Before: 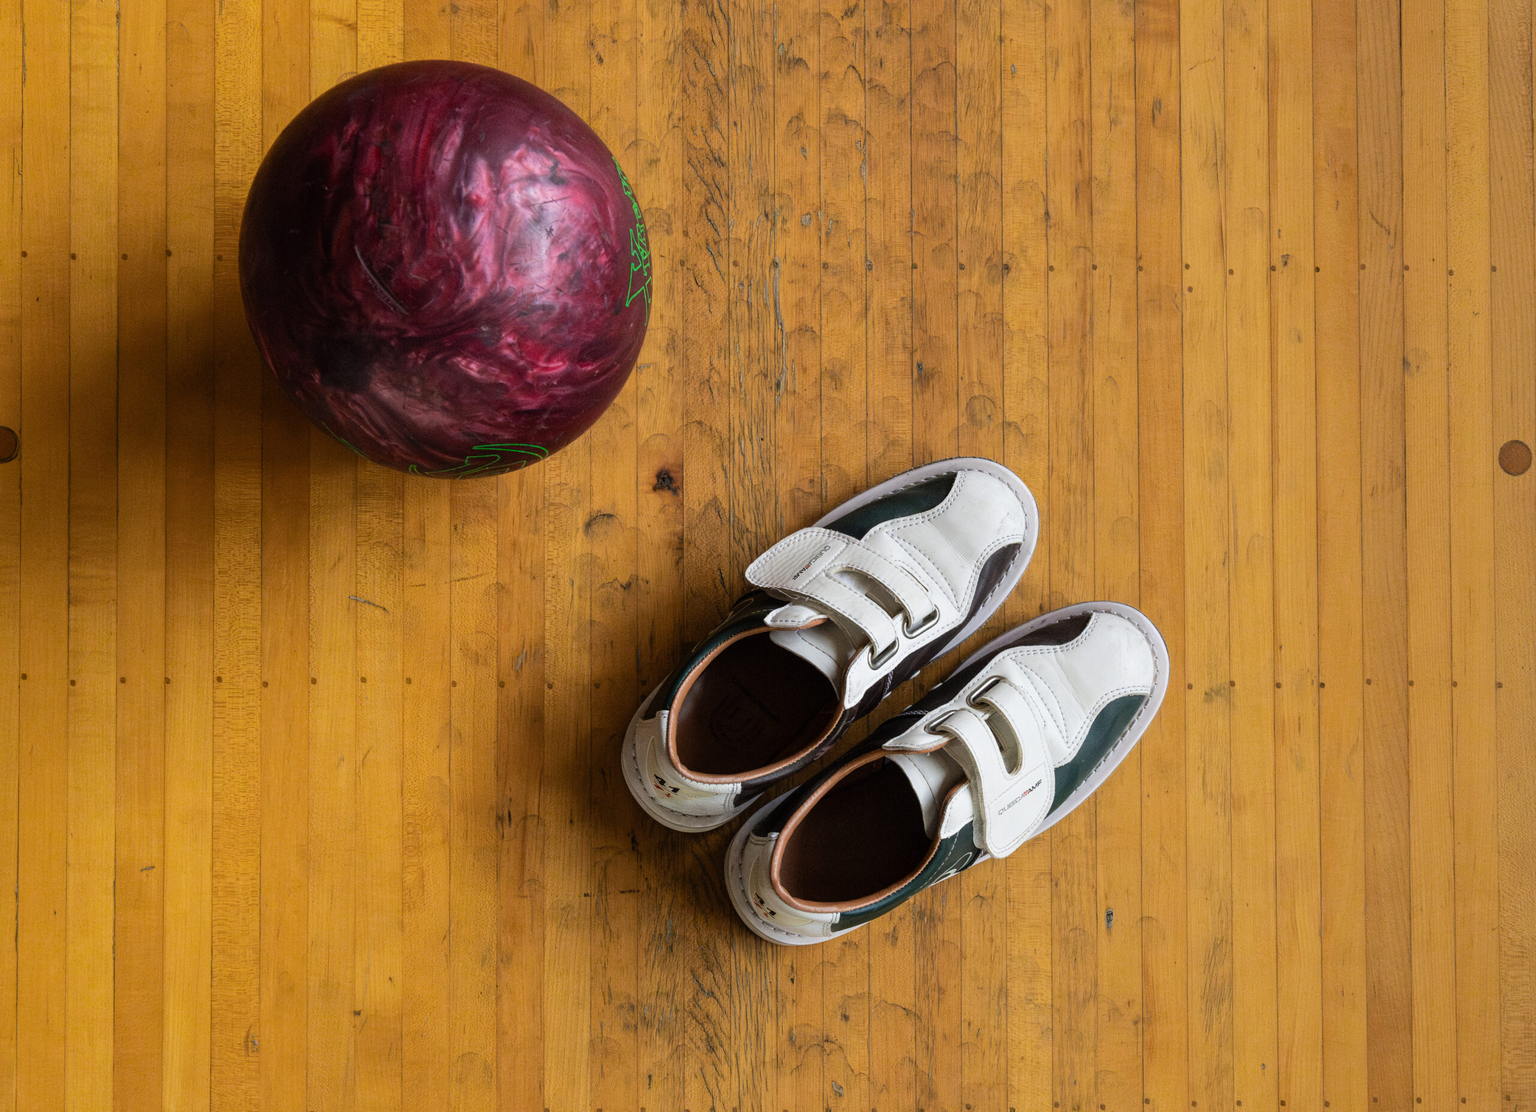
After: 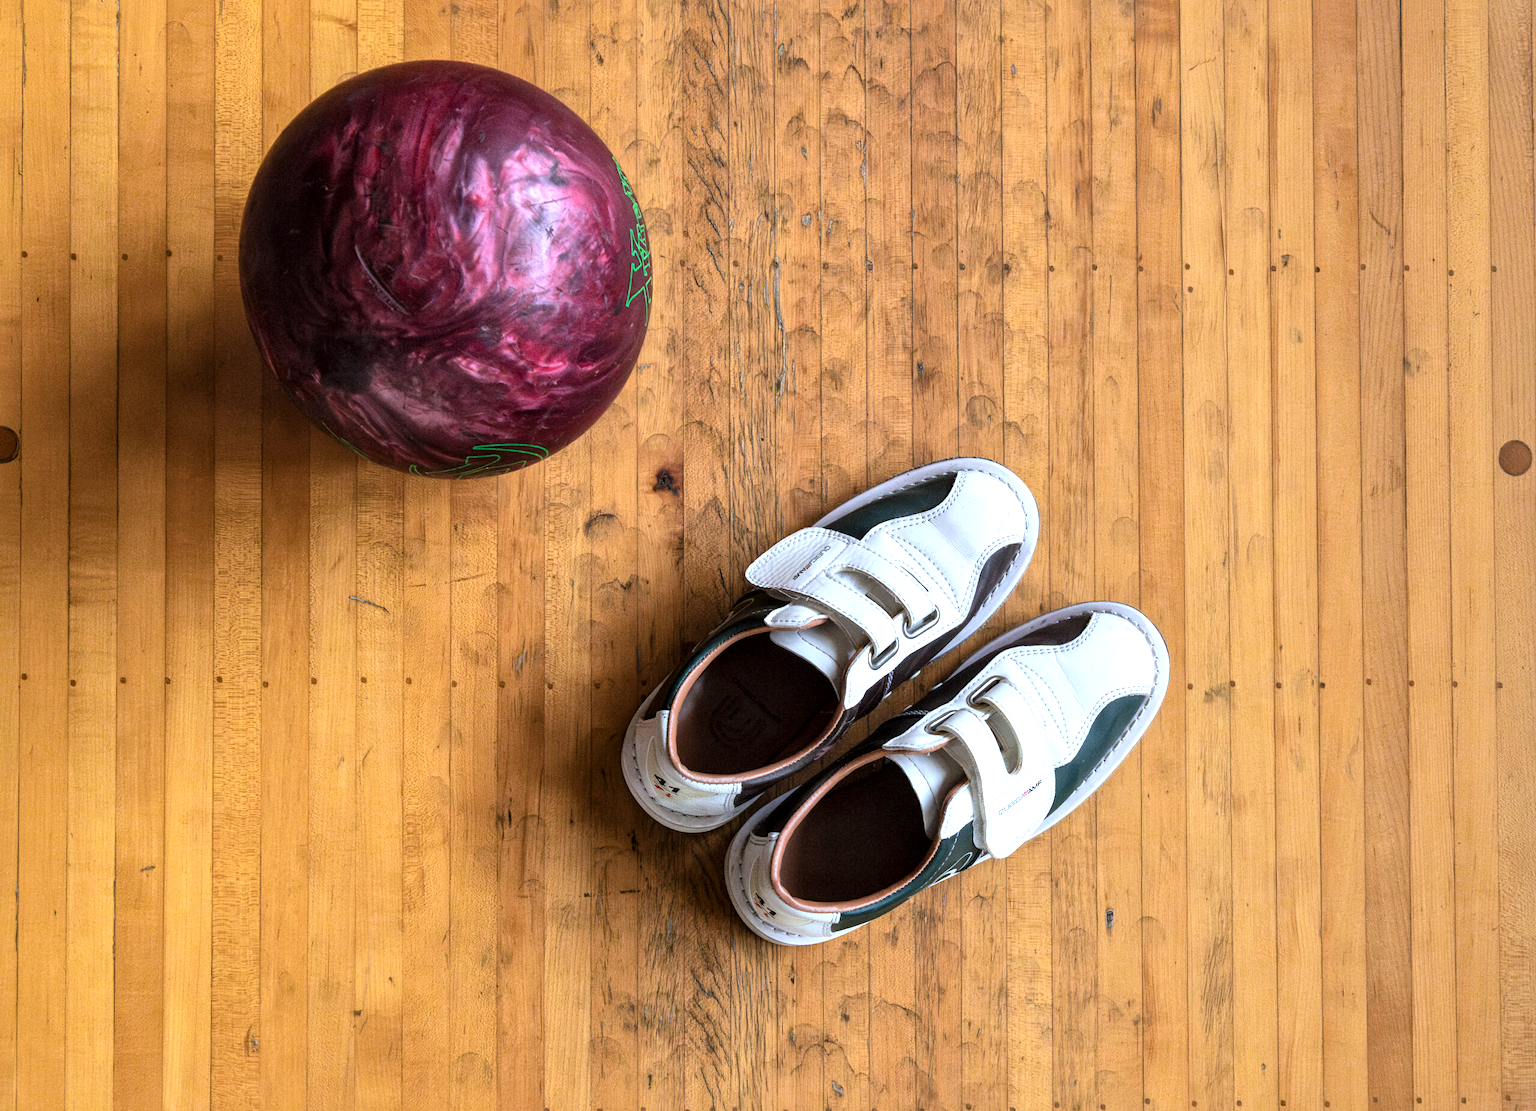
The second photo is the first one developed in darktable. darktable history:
local contrast: mode bilateral grid, contrast 20, coarseness 50, detail 144%, midtone range 0.2
color correction: highlights a* -2.24, highlights b* -18.1
exposure: black level correction 0, exposure 0.6 EV, compensate exposure bias true, compensate highlight preservation false
